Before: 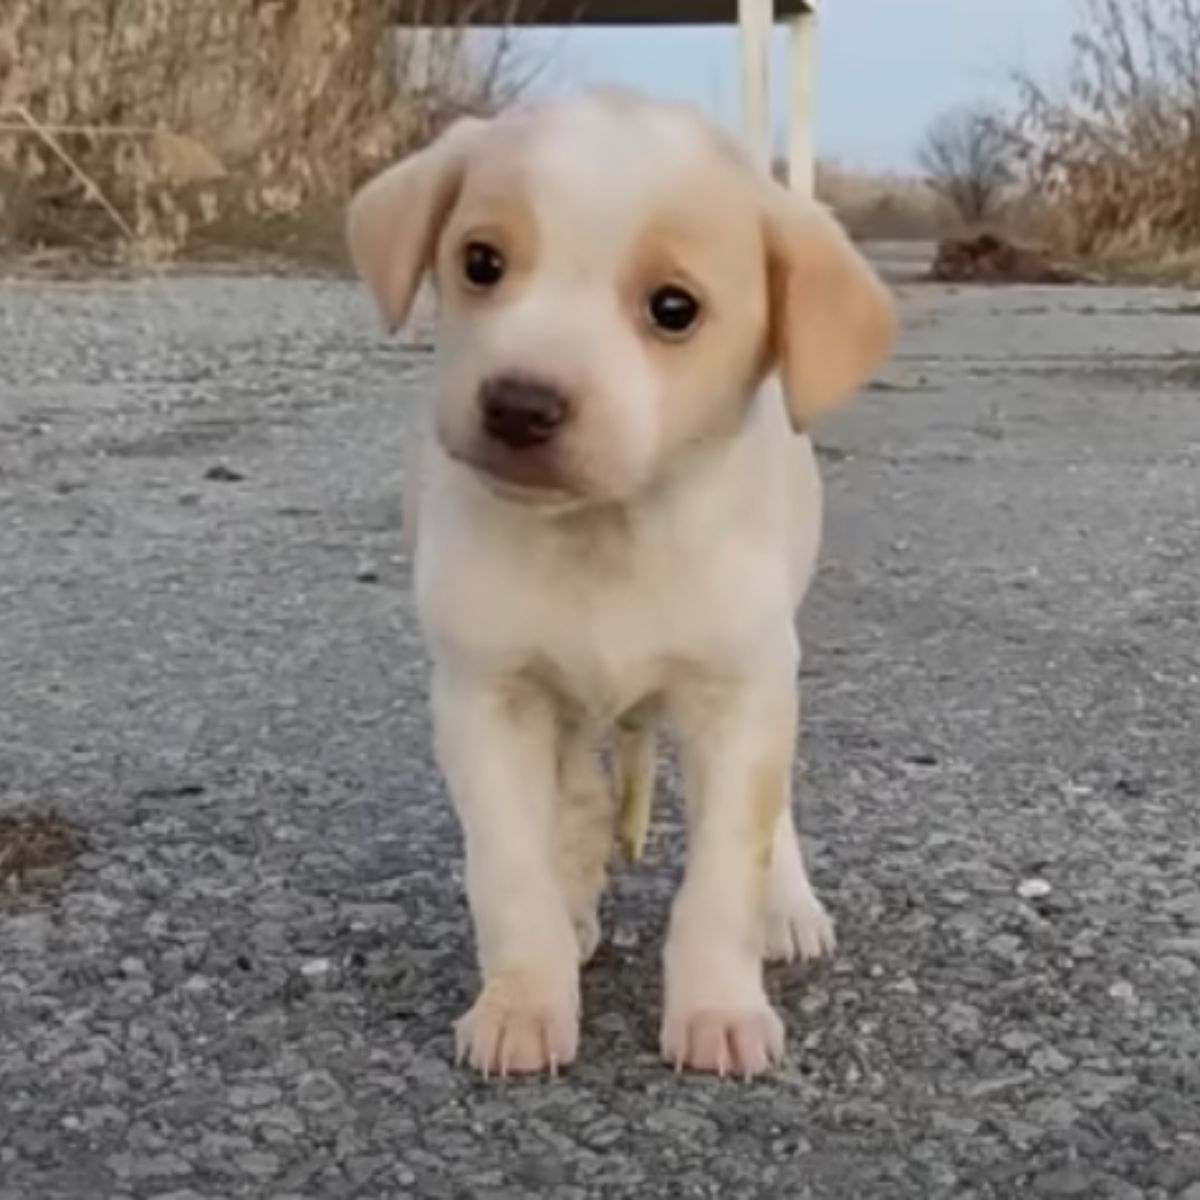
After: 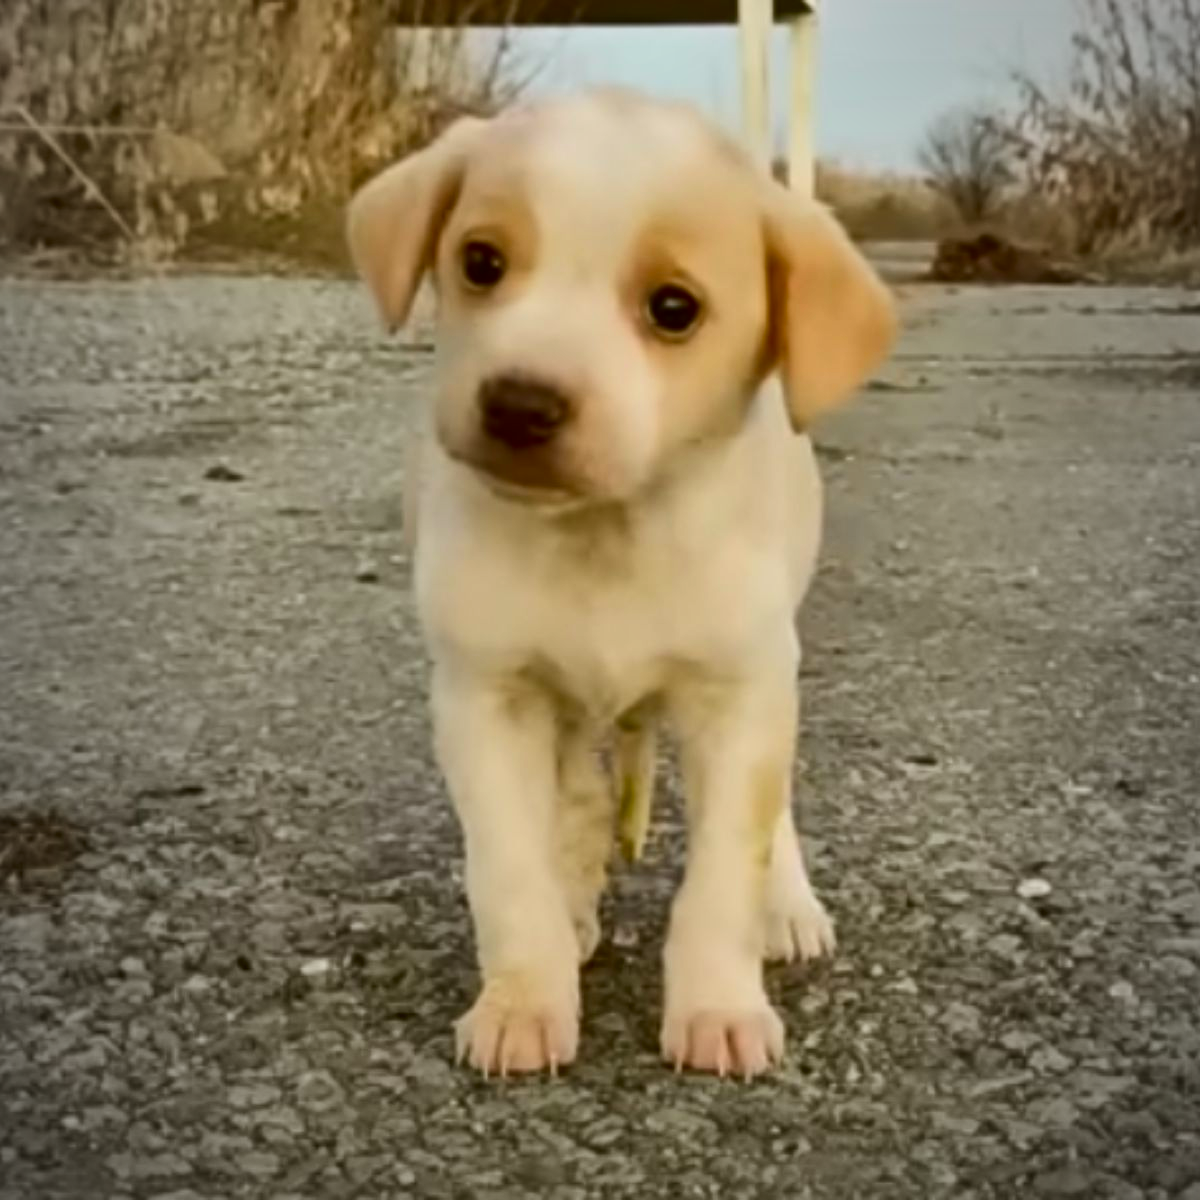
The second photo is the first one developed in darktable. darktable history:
shadows and highlights: shadows color adjustment 98.02%, highlights color adjustment 58.8%, low approximation 0.01, soften with gaussian
vignetting: fall-off start 96.17%, fall-off radius 99.22%, width/height ratio 0.61
color correction: highlights a* -1.44, highlights b* 10.02, shadows a* 0.465, shadows b* 20.03
contrast brightness saturation: contrast 0.178, saturation 0.309
